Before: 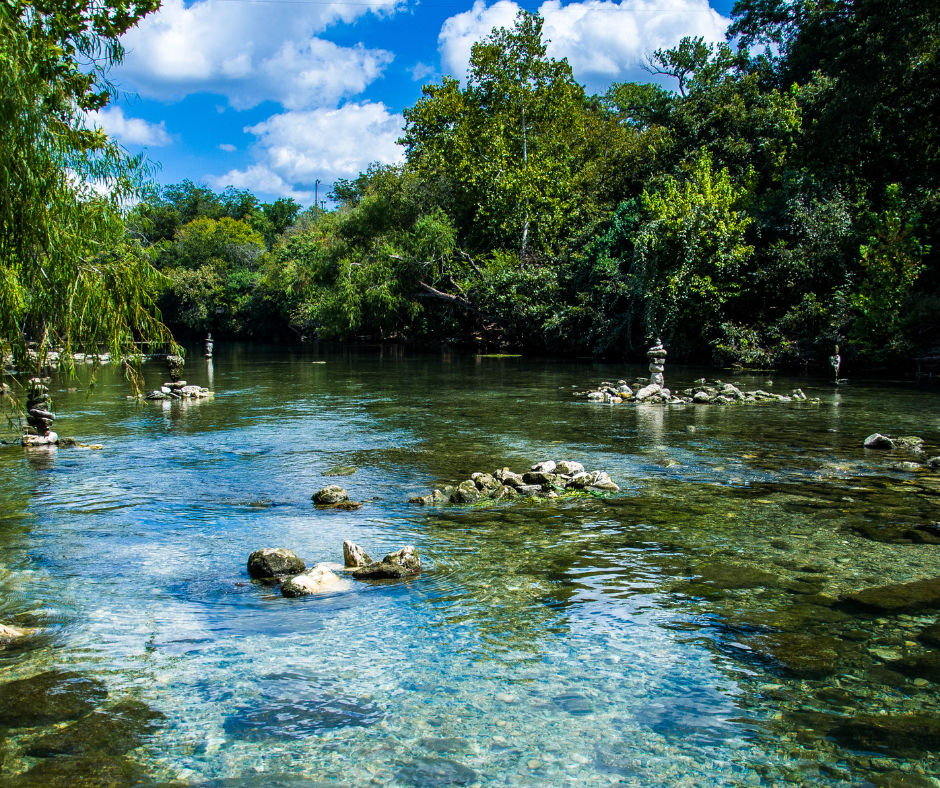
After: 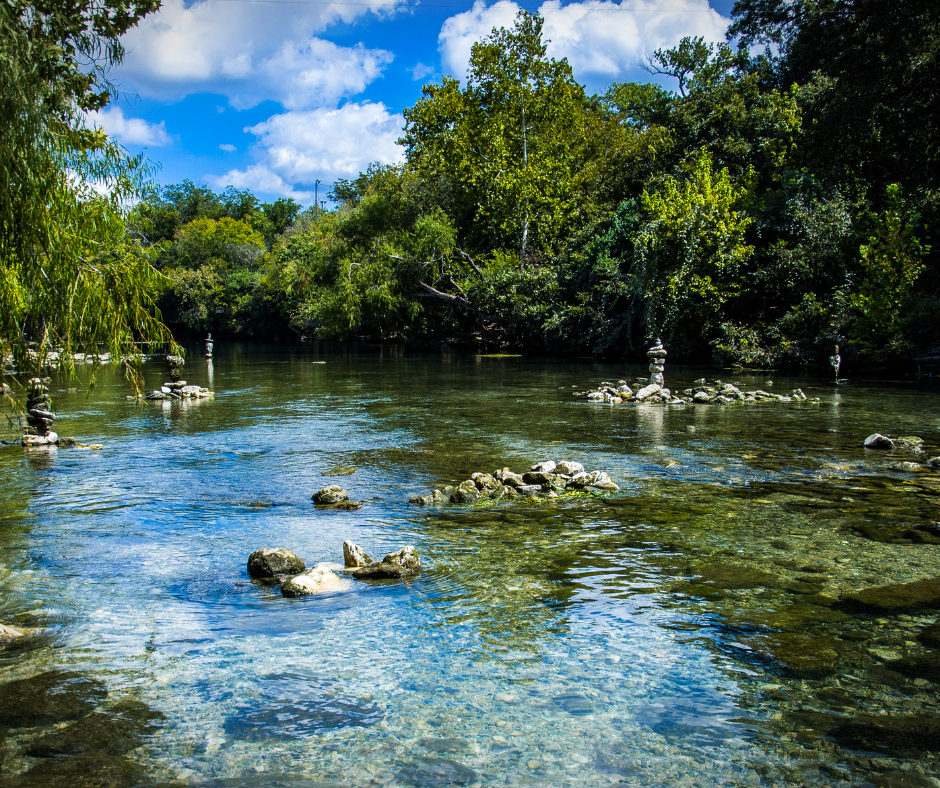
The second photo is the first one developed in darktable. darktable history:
color contrast: green-magenta contrast 0.8, blue-yellow contrast 1.1, unbound 0
vignetting: fall-off start 100%, brightness -0.406, saturation -0.3, width/height ratio 1.324, dithering 8-bit output, unbound false
